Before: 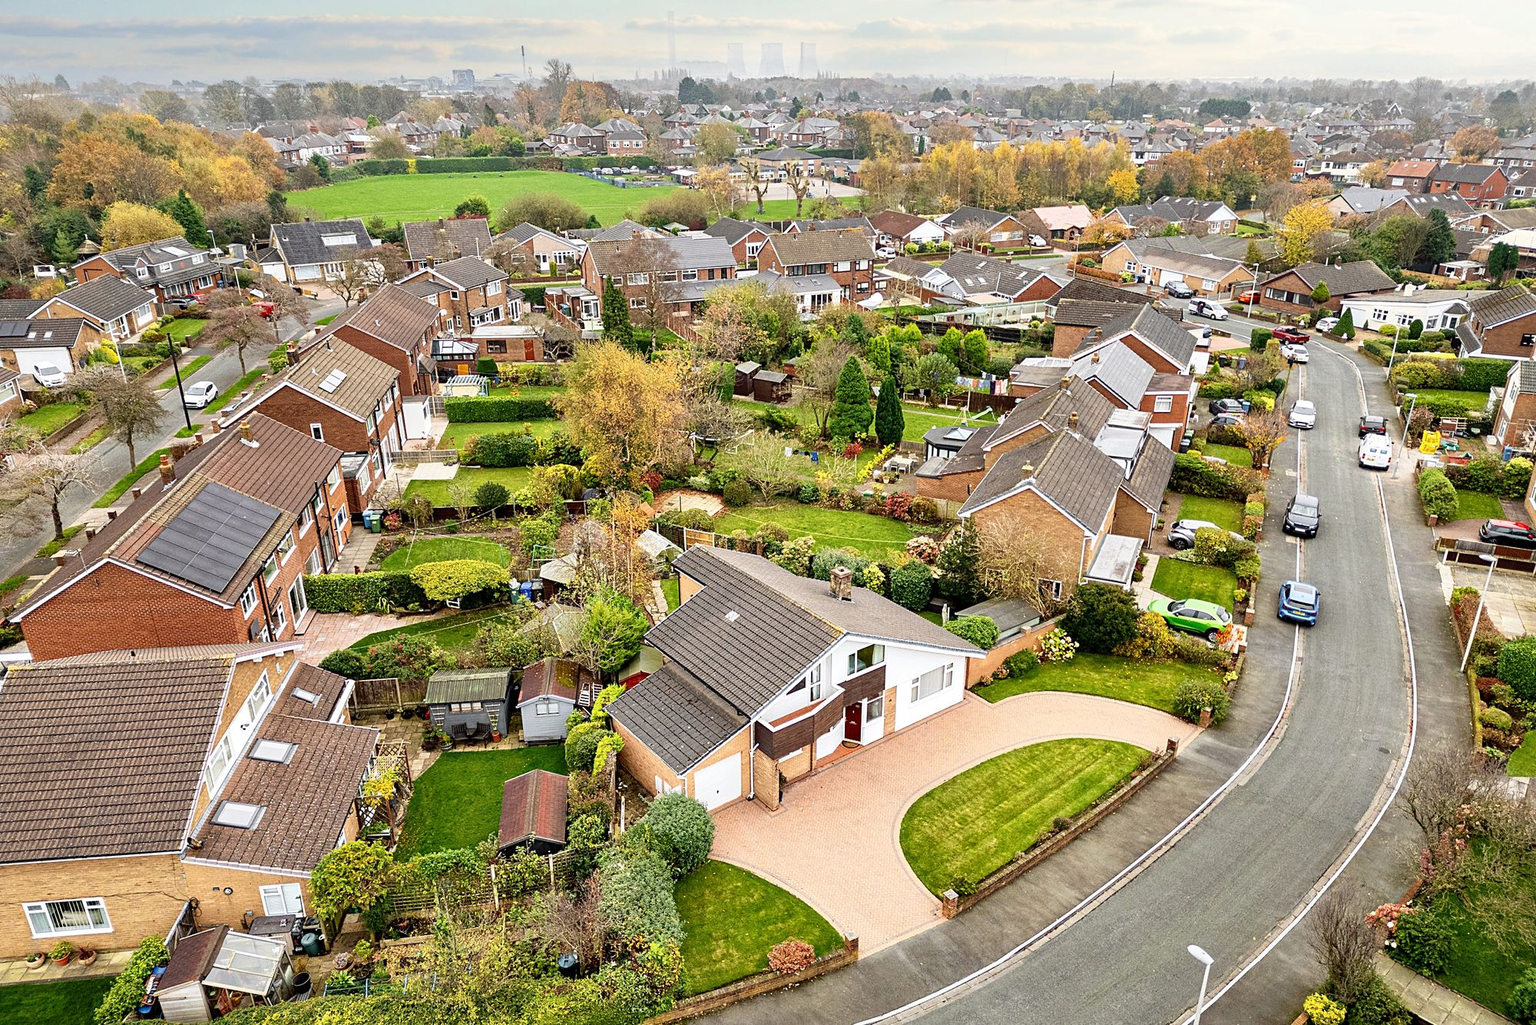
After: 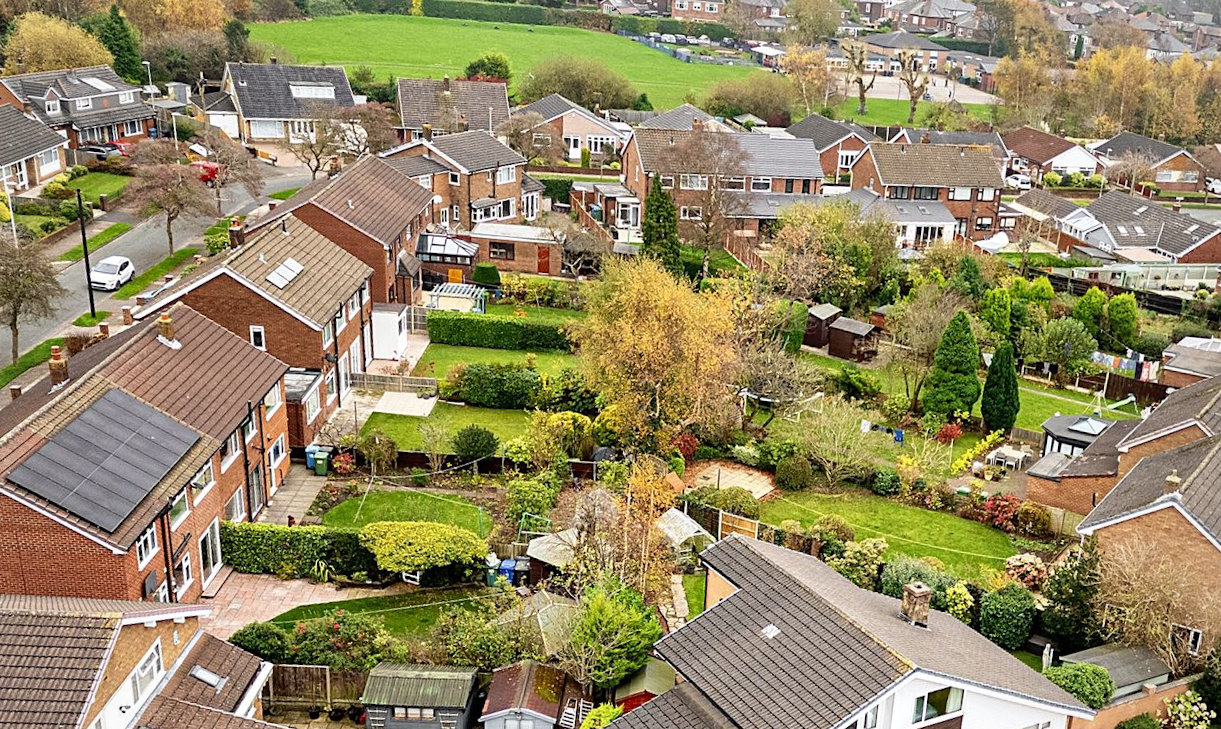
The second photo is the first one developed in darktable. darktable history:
crop and rotate: angle -5.93°, left 2.258%, top 6.814%, right 27.512%, bottom 30.346%
vignetting: fall-off radius 94.27%, brightness -0.276, center (-0.033, -0.038)
tone equalizer: edges refinement/feathering 500, mask exposure compensation -1.57 EV, preserve details no
